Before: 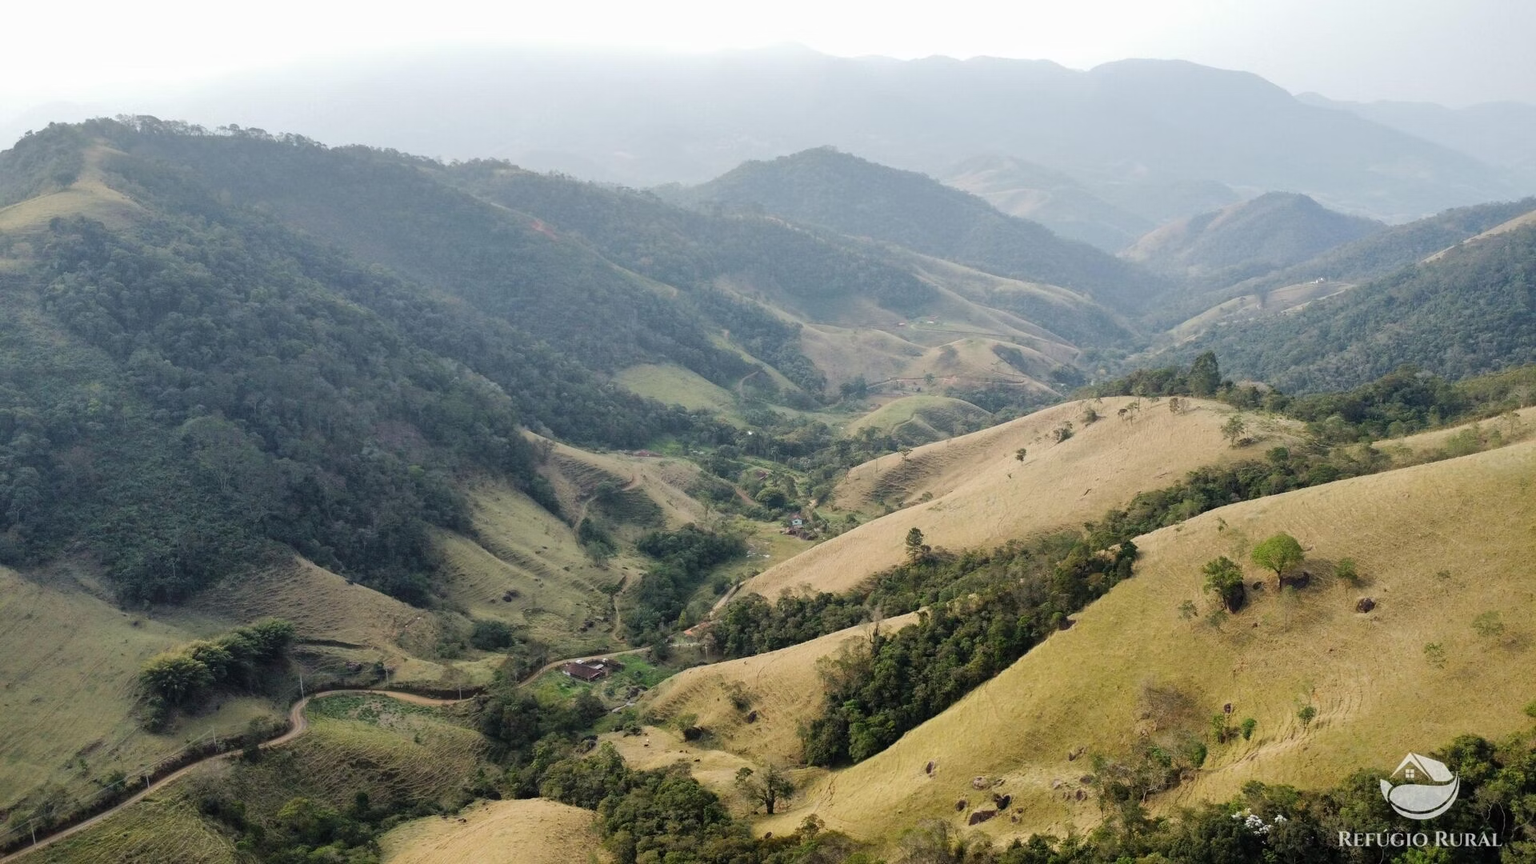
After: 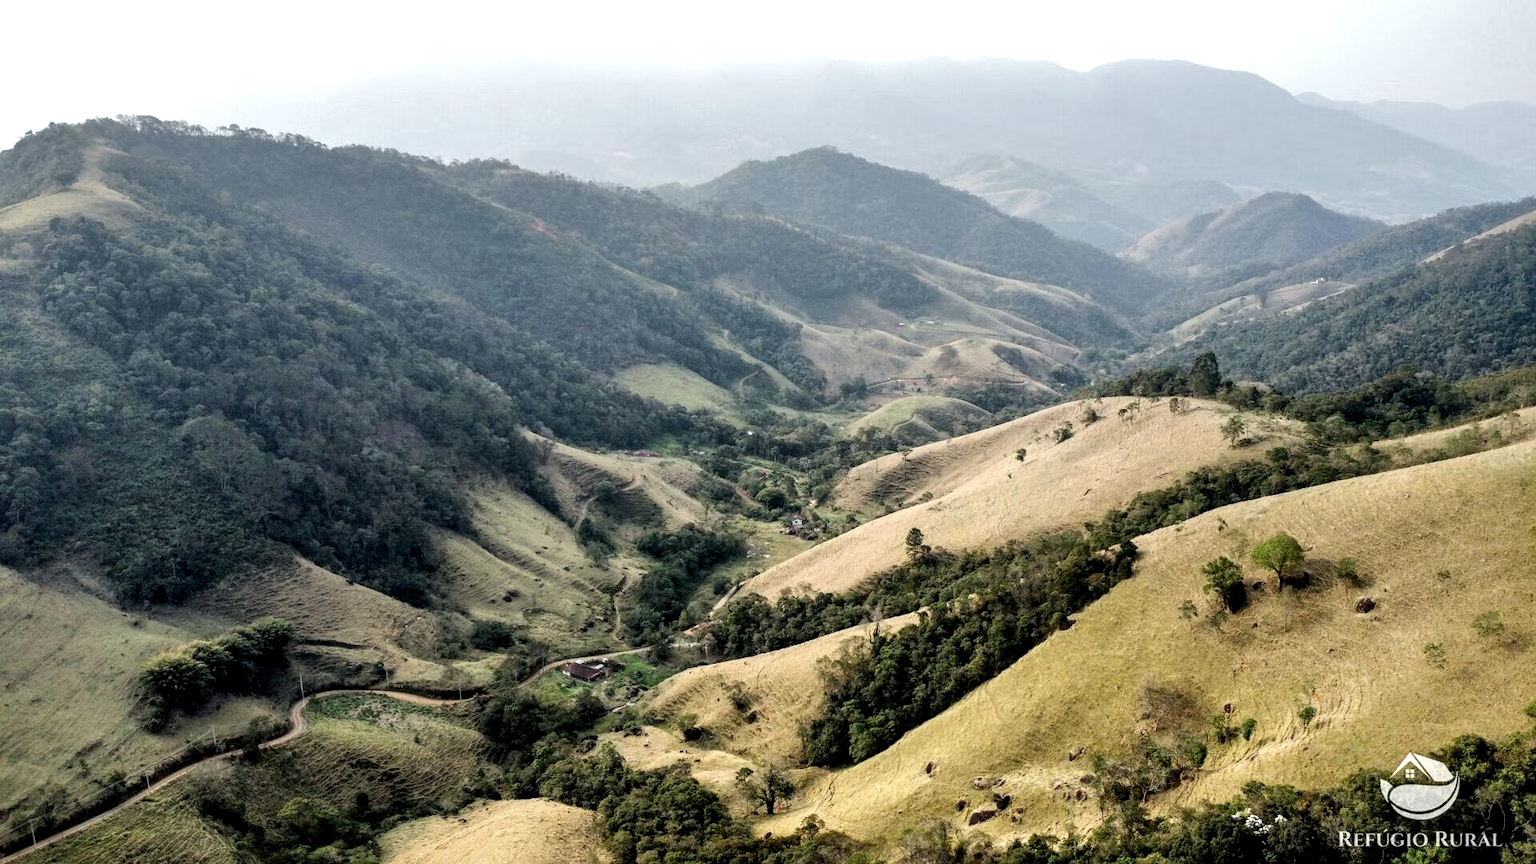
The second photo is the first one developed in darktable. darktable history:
local contrast: highlights 81%, shadows 58%, detail 174%, midtone range 0.608
